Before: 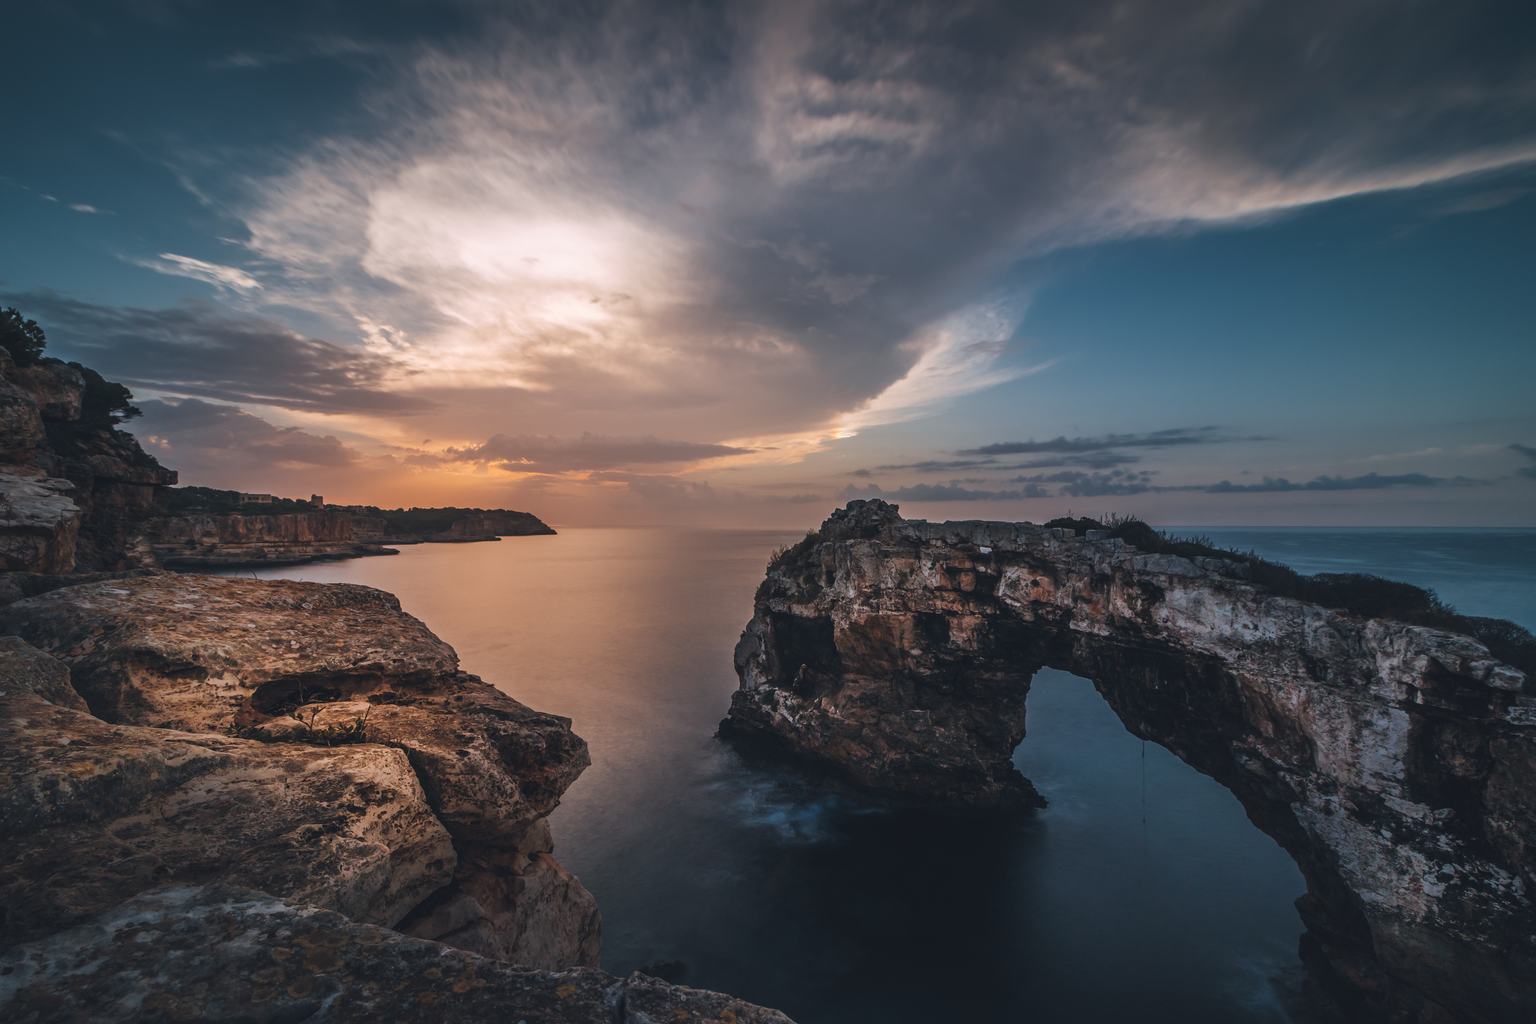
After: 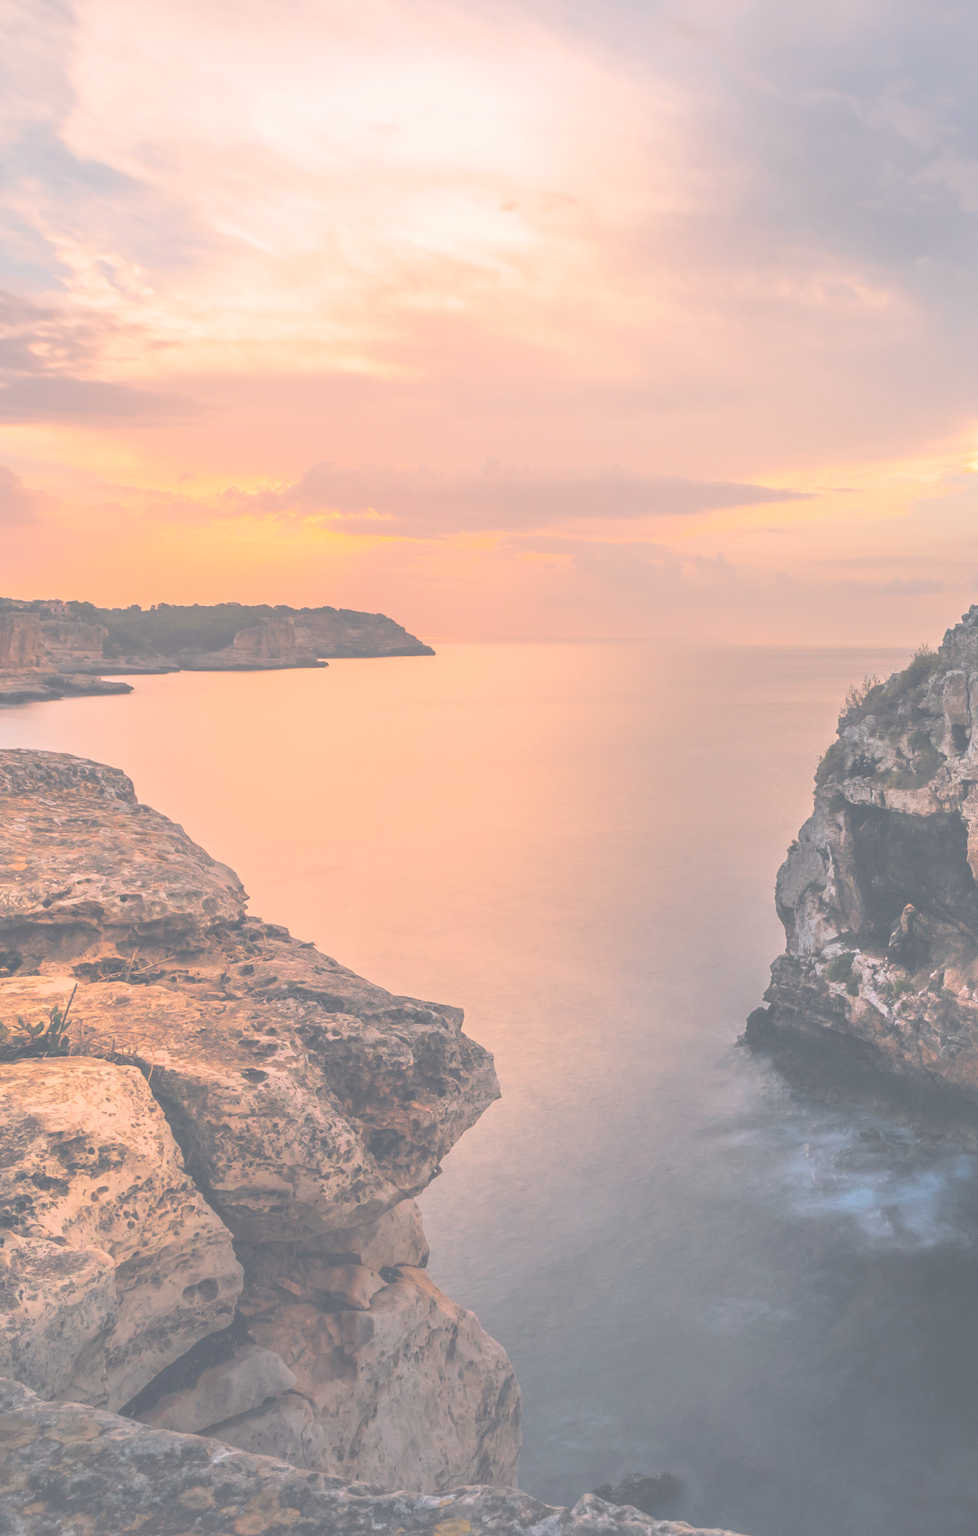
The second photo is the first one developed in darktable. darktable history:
contrast brightness saturation: brightness 0.994
tone equalizer: edges refinement/feathering 500, mask exposure compensation -1.57 EV, preserve details no
crop and rotate: left 21.51%, top 18.889%, right 45.296%, bottom 2.965%
color correction: highlights a* 5.39, highlights b* 5.35, shadows a* -4.19, shadows b* -5.13
